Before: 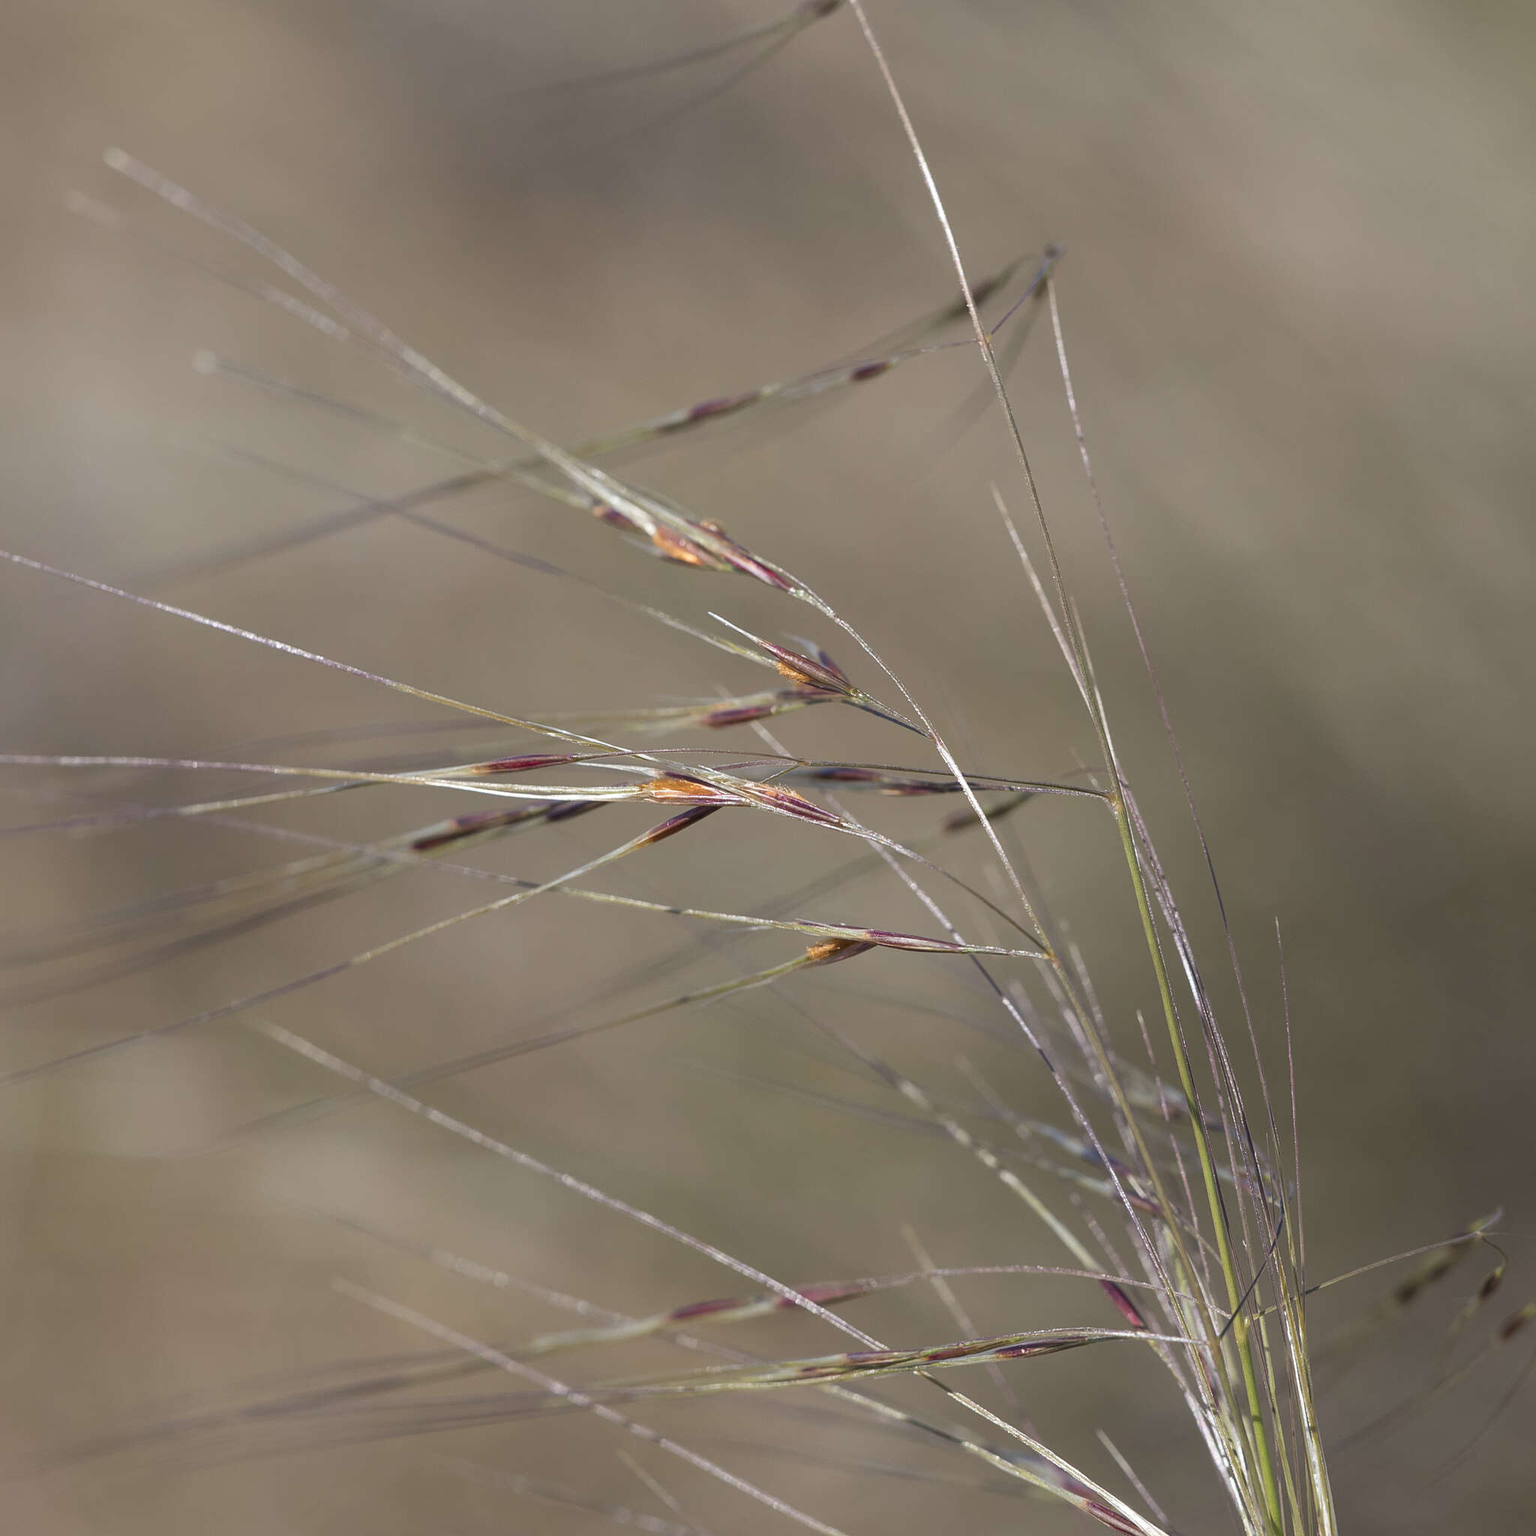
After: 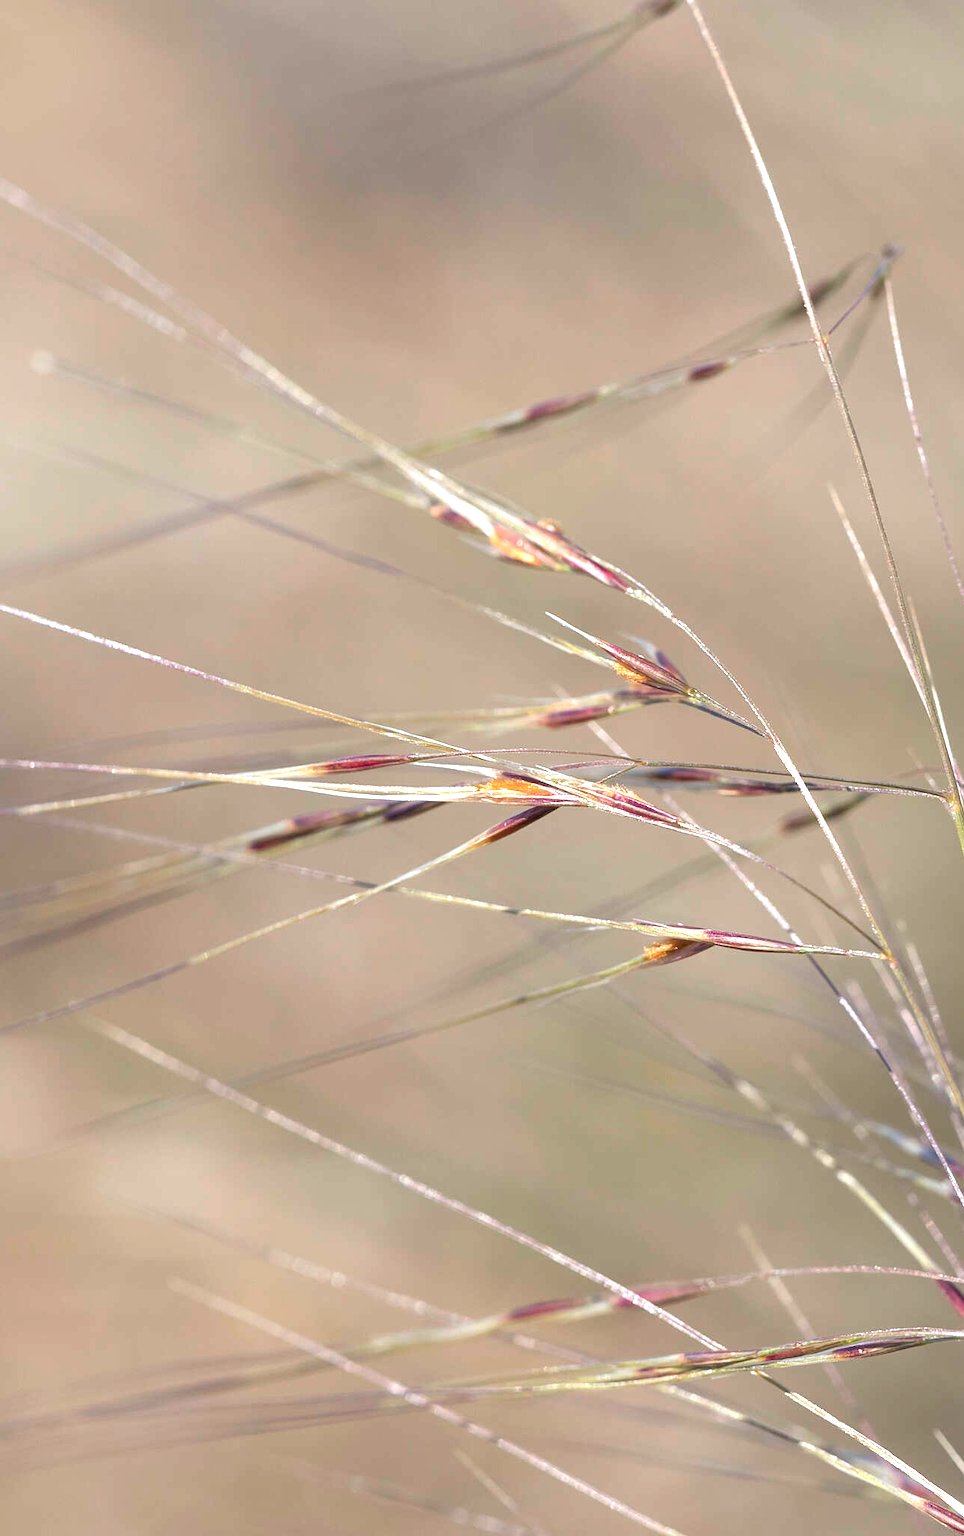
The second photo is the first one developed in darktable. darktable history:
crop: left 10.644%, right 26.528%
exposure: exposure 1 EV, compensate highlight preservation false
